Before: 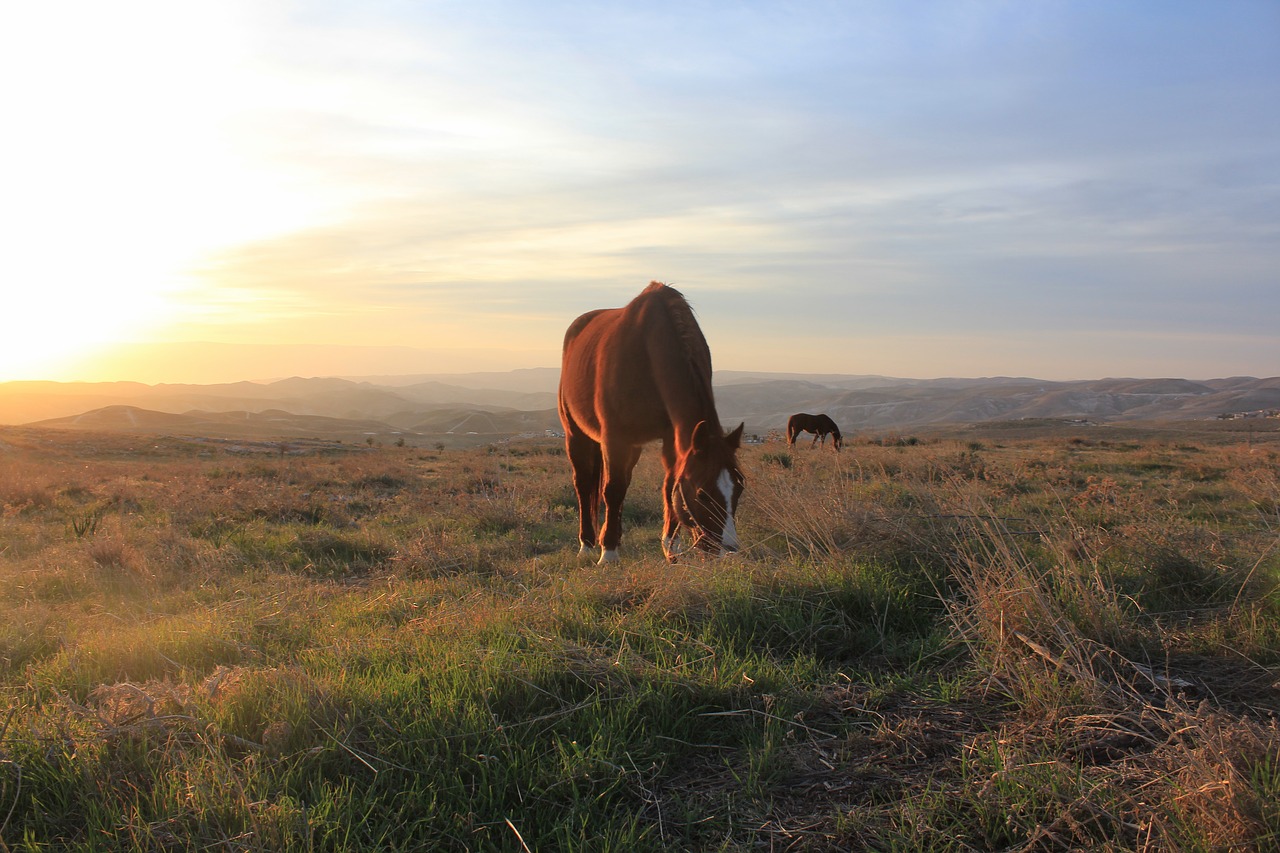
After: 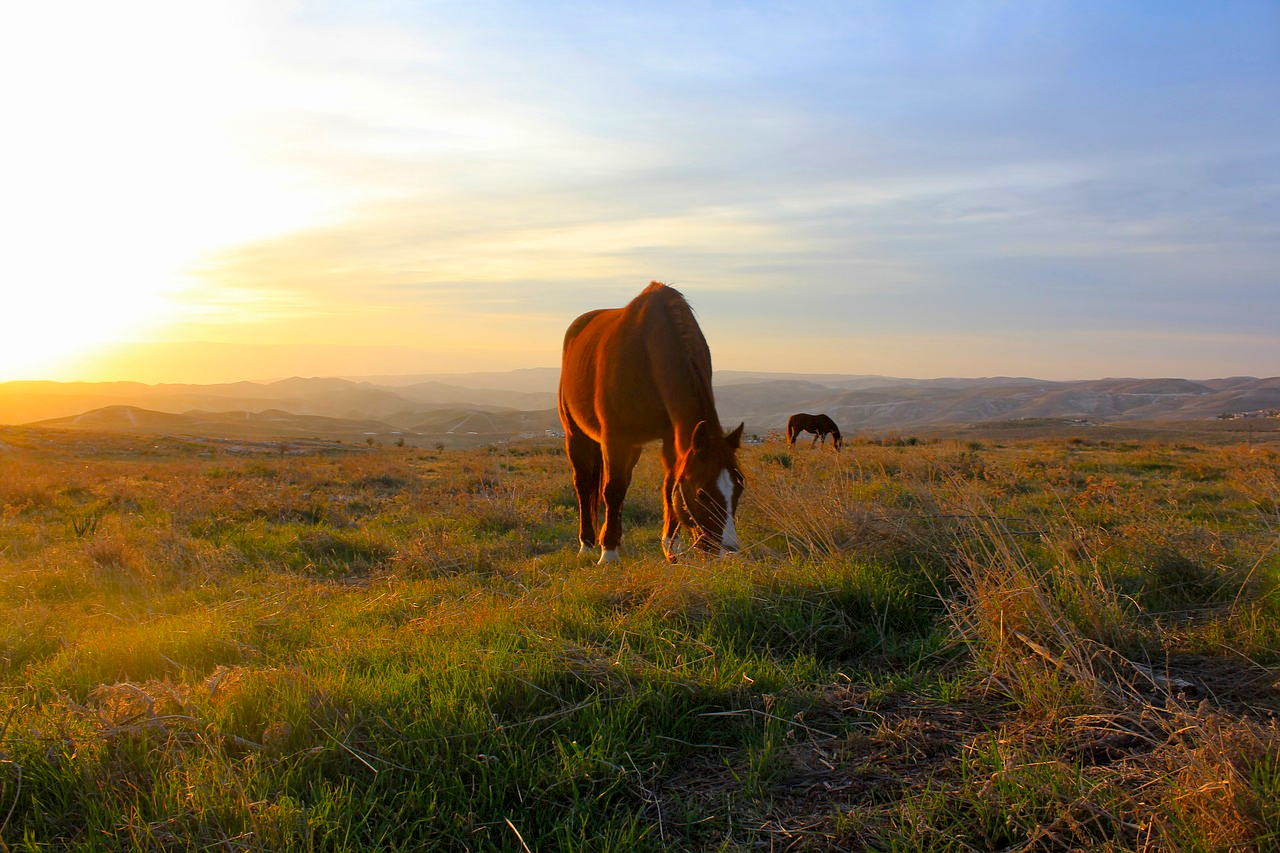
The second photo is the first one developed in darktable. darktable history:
color balance rgb: global offset › luminance -0.514%, perceptual saturation grading › global saturation 36.359%, perceptual saturation grading › shadows 36.001%
